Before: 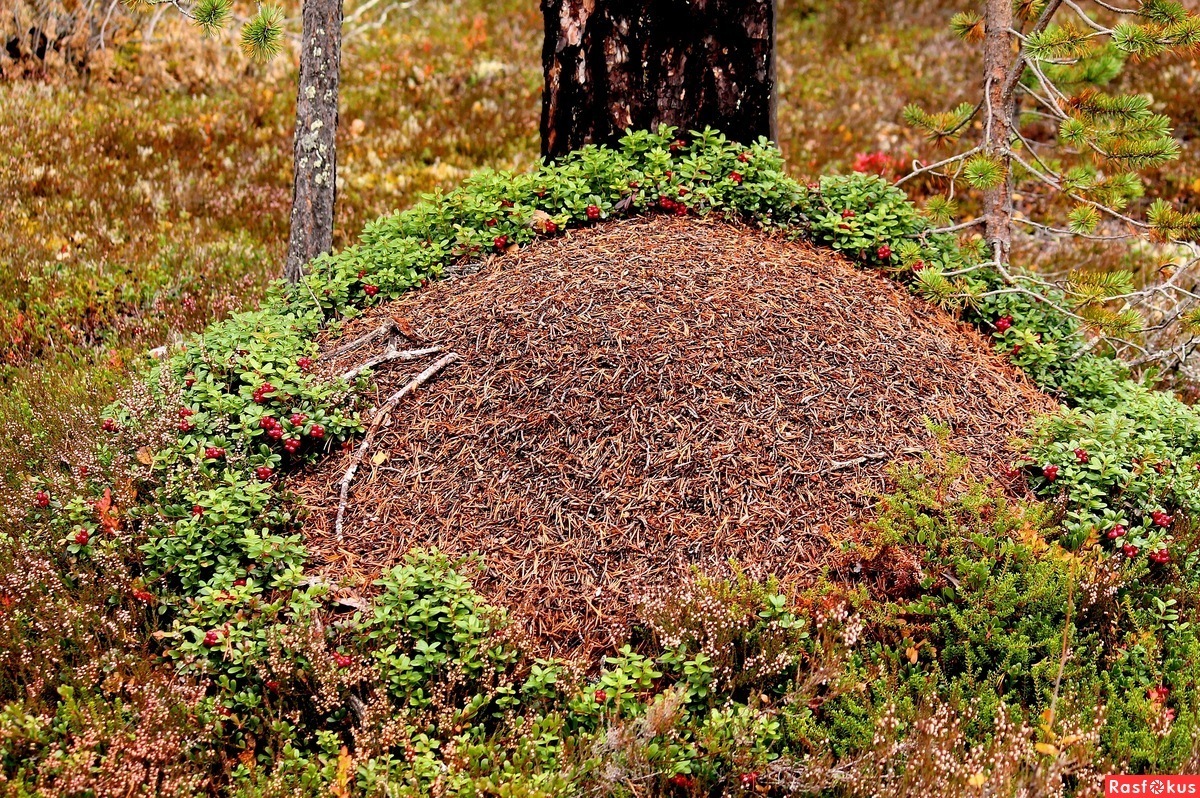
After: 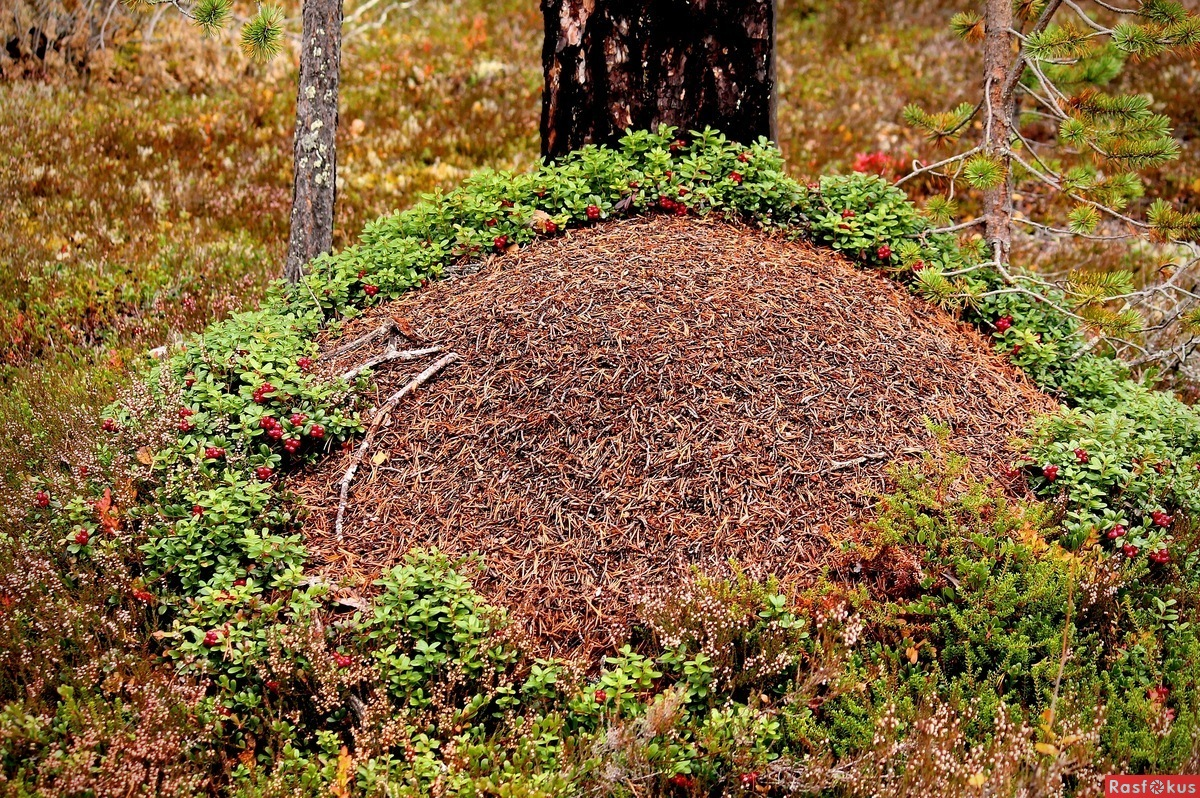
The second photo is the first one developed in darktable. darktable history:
vignetting: saturation -0.019
